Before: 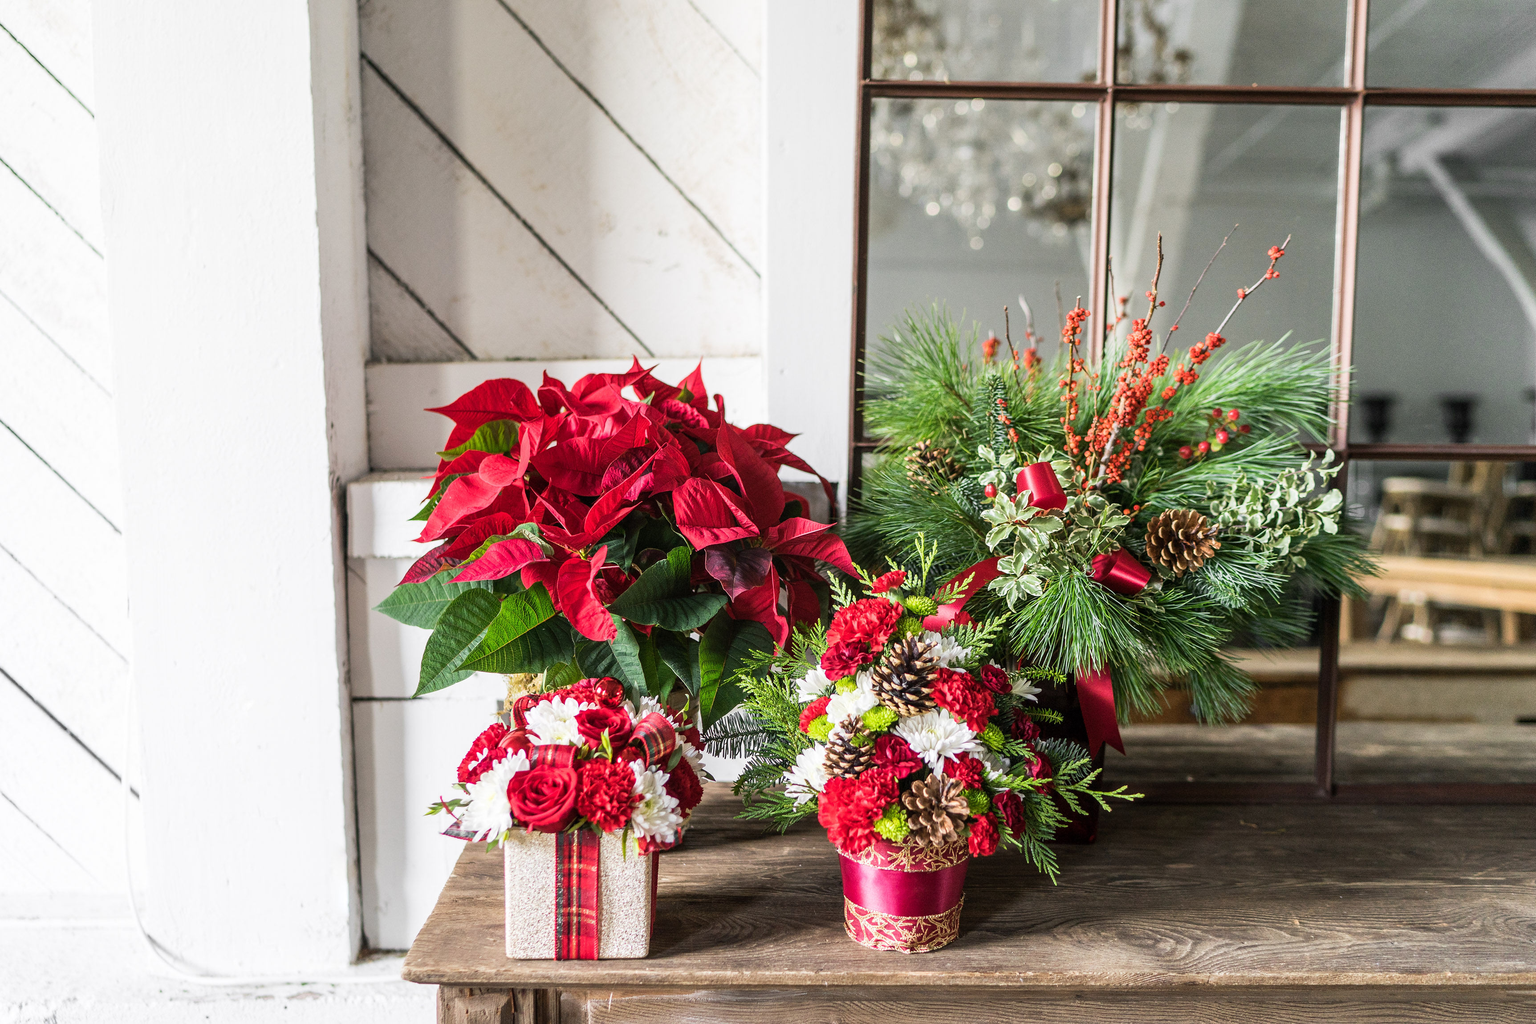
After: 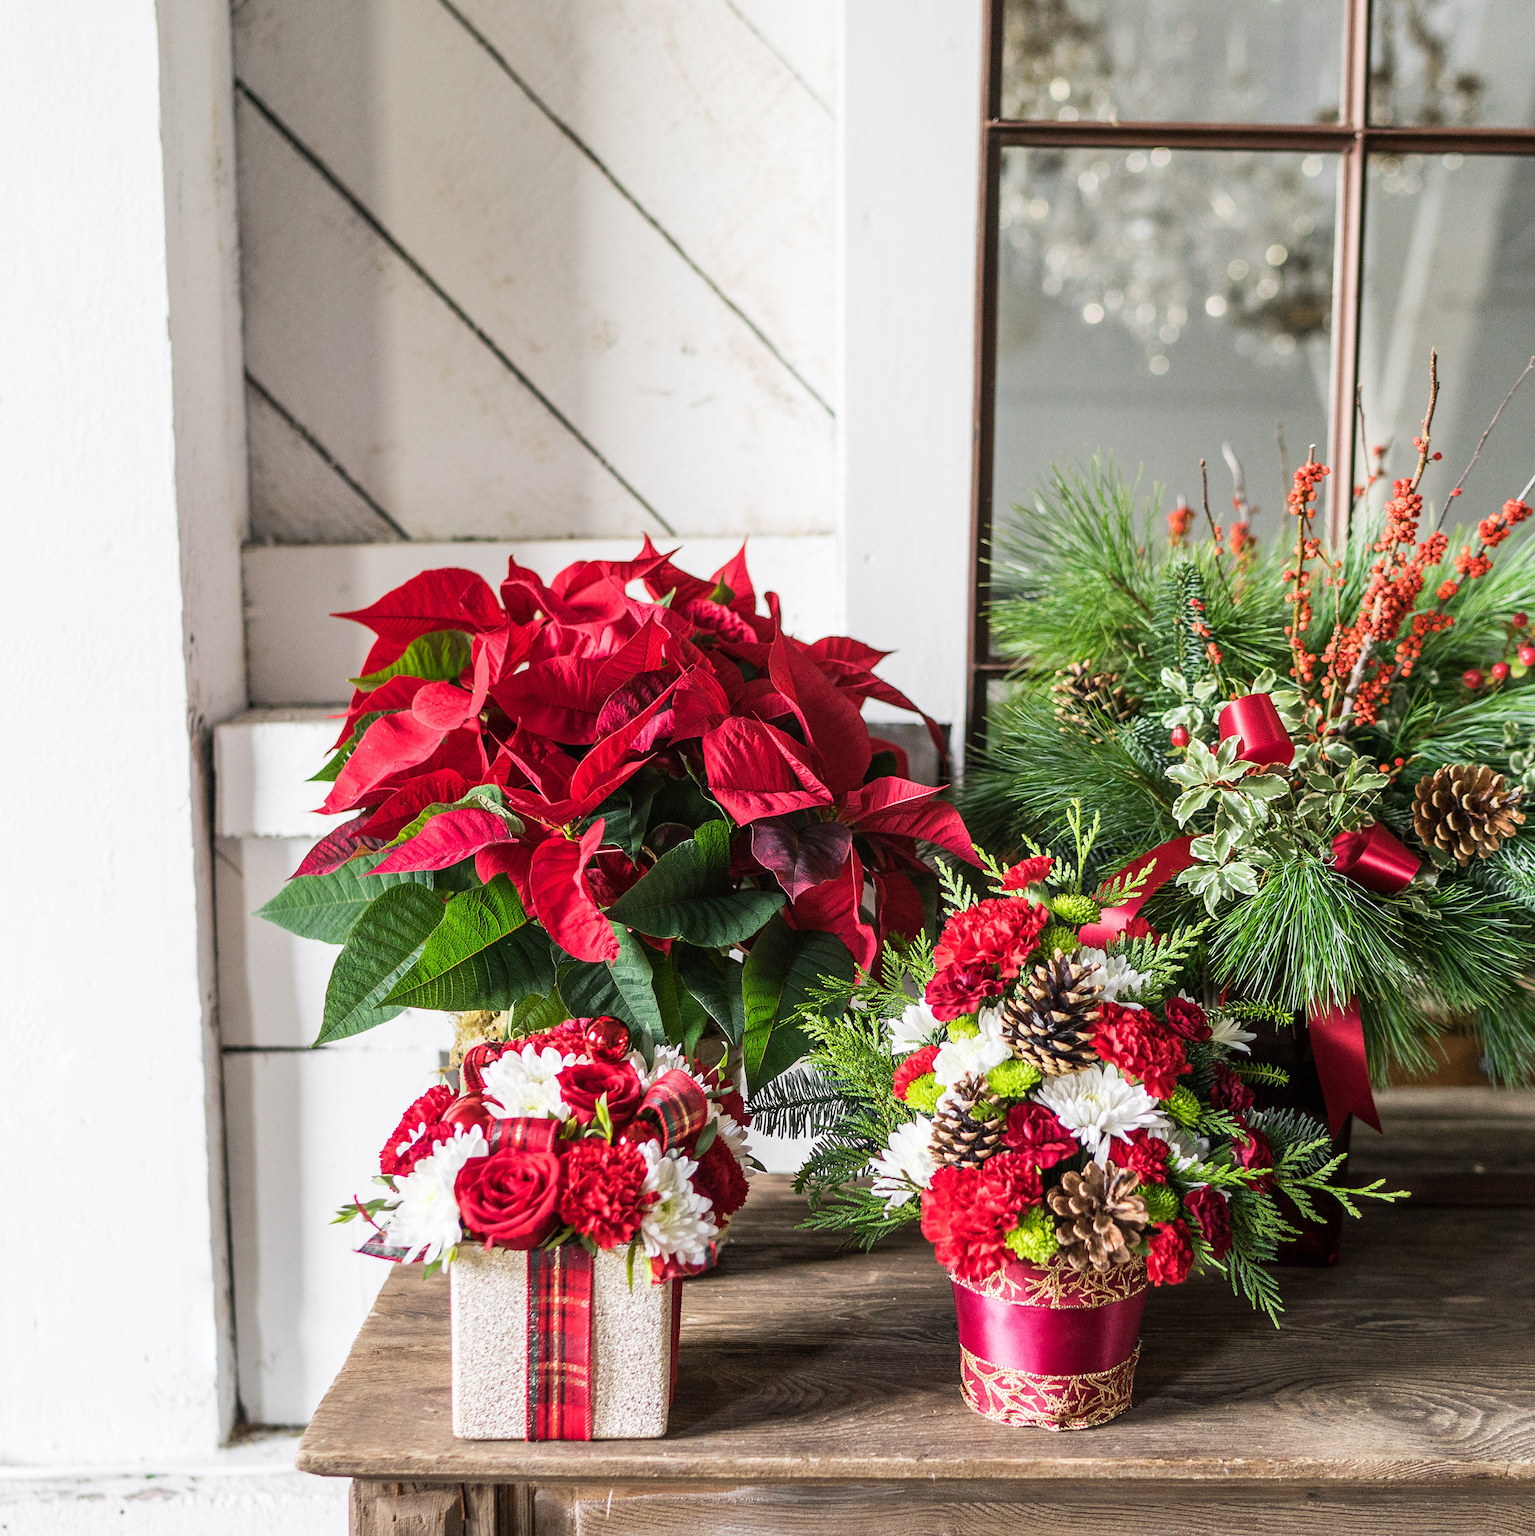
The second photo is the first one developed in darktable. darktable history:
crop and rotate: left 13.358%, right 20.025%
